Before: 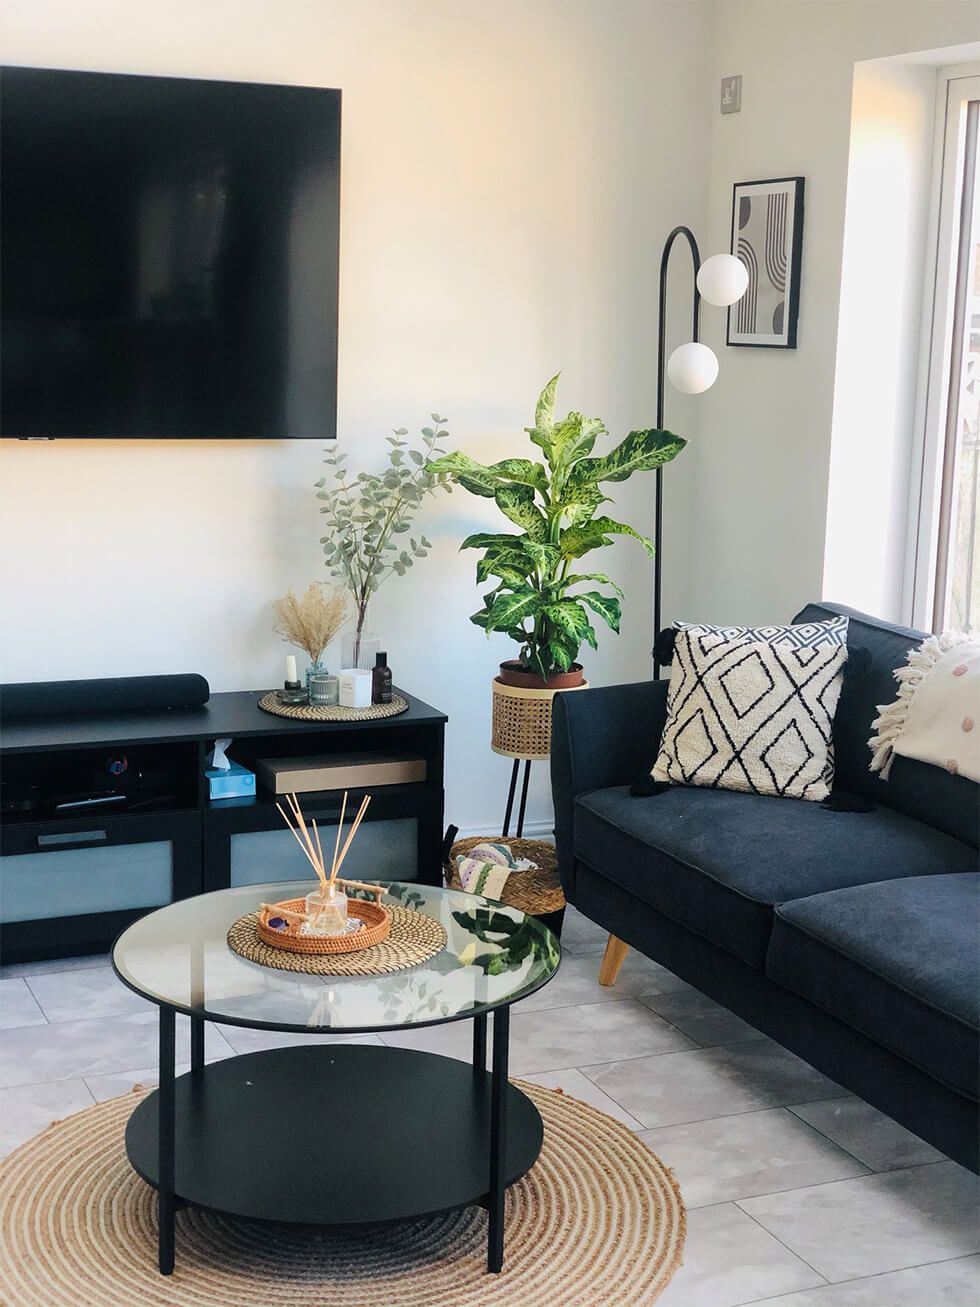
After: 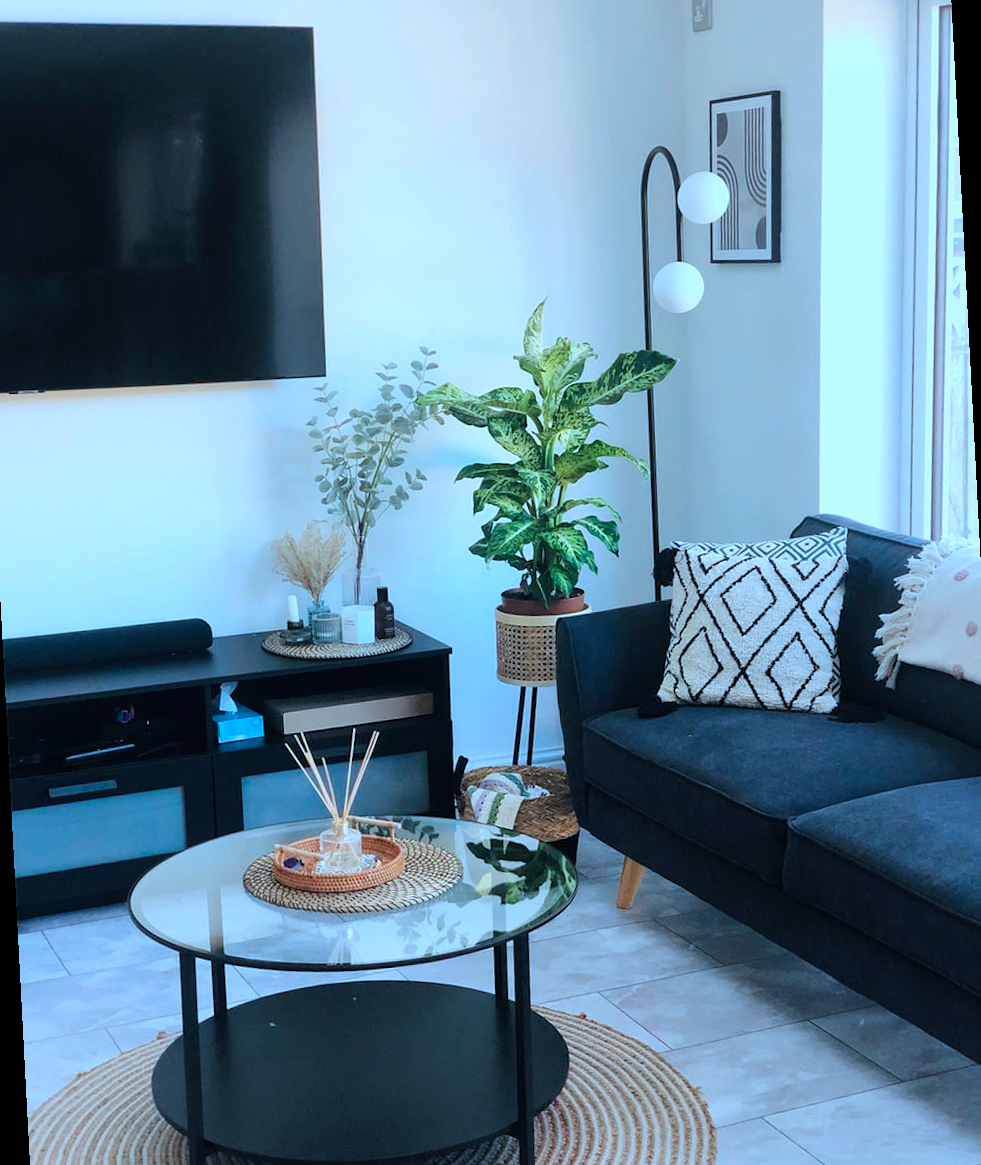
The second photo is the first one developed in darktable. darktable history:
color correction: highlights a* -10.69, highlights b* -19.19
color calibration: illuminant as shot in camera, x 0.37, y 0.382, temperature 4313.32 K
rotate and perspective: rotation -3°, crop left 0.031, crop right 0.968, crop top 0.07, crop bottom 0.93
